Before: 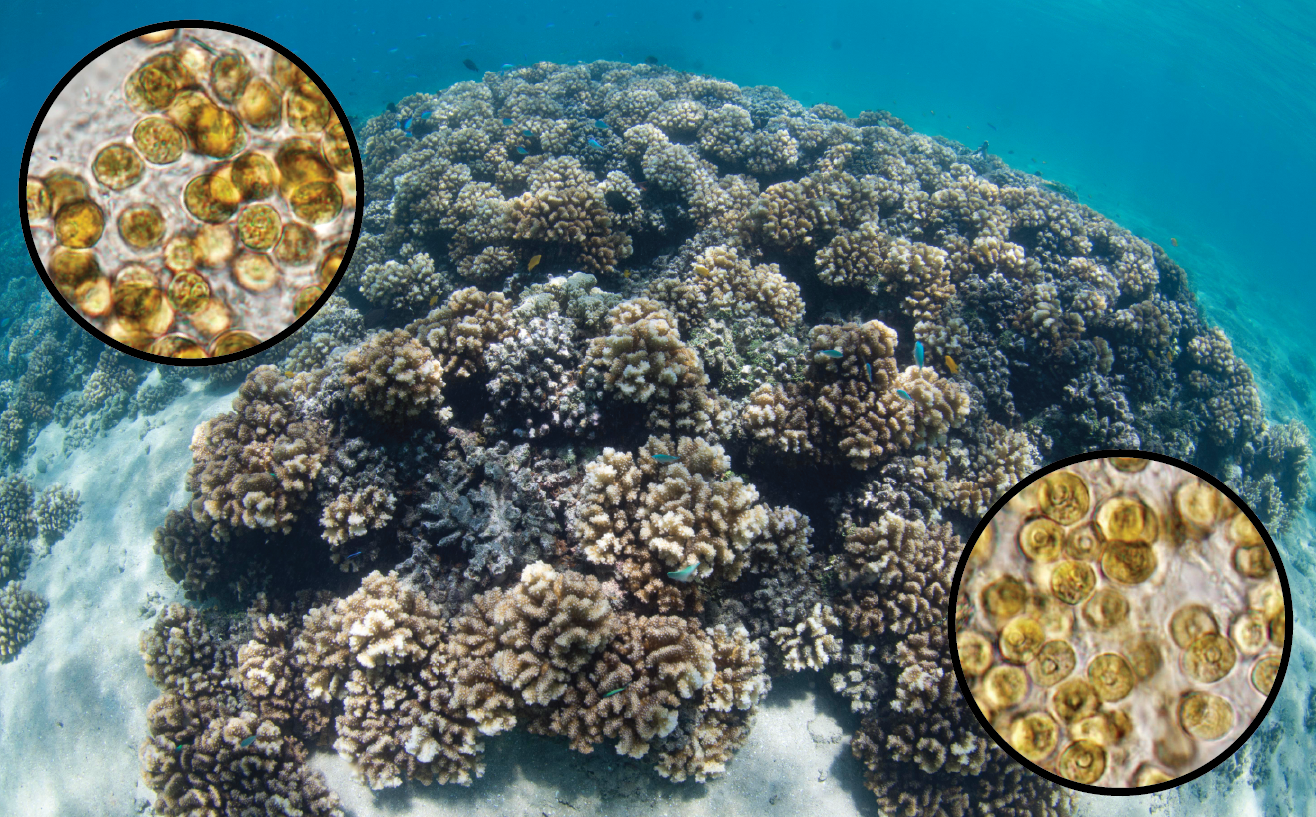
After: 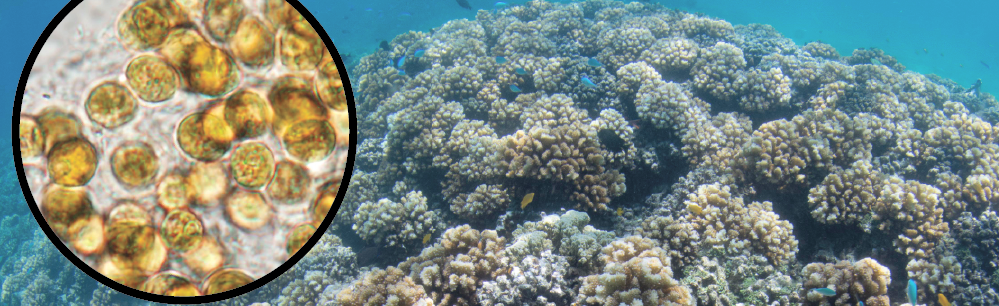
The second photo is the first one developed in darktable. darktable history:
crop: left 0.573%, top 7.627%, right 23.509%, bottom 54.836%
contrast brightness saturation: brightness 0.146
